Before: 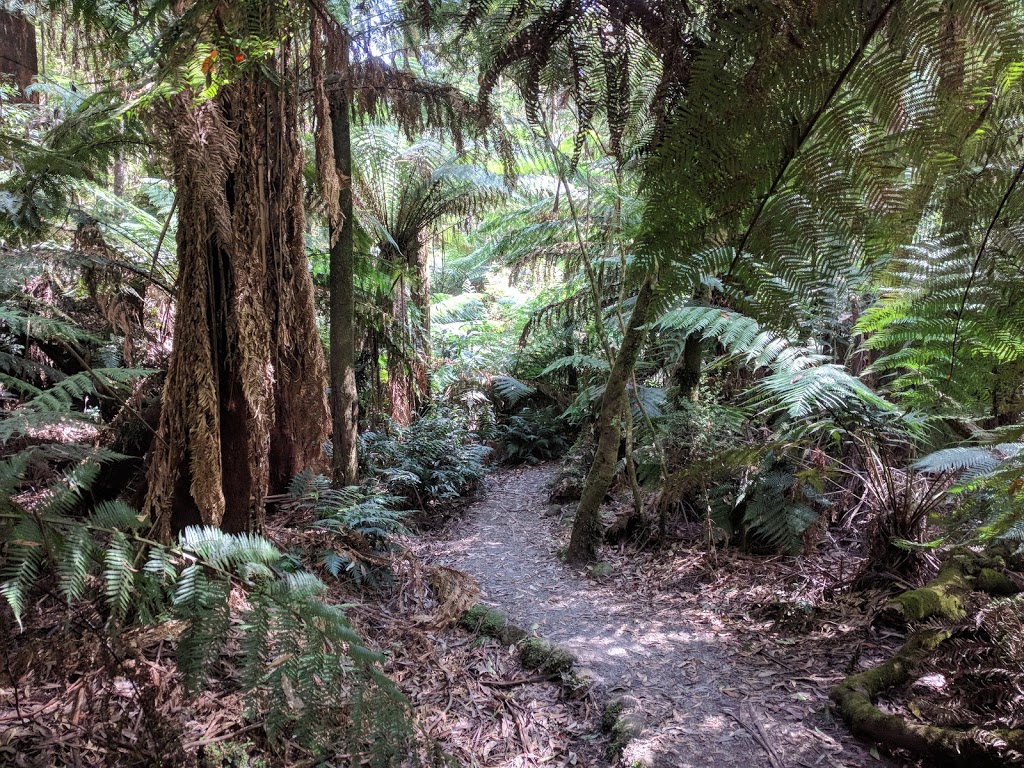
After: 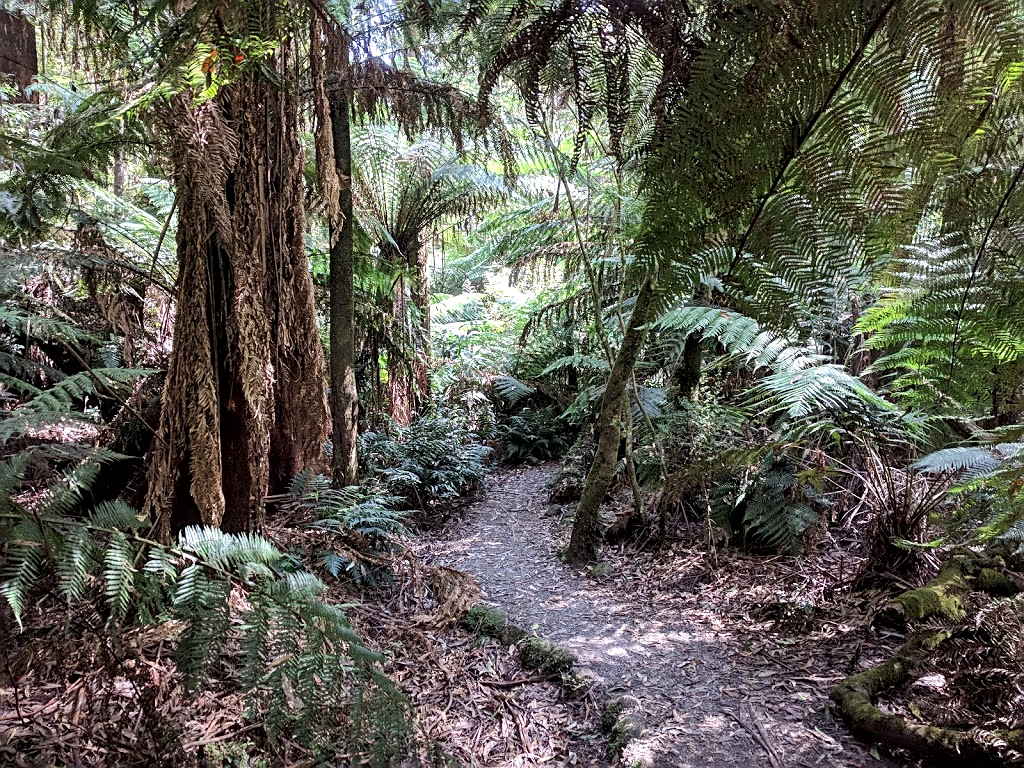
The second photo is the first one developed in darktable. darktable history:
local contrast: mode bilateral grid, contrast 20, coarseness 51, detail 150%, midtone range 0.2
sharpen: on, module defaults
